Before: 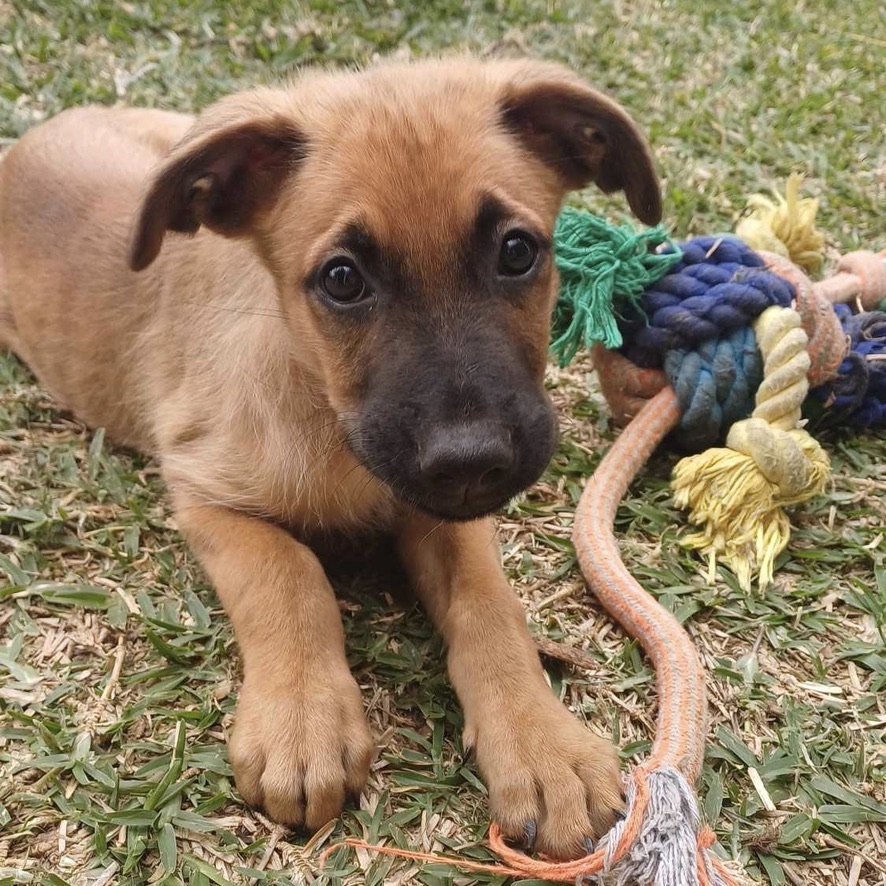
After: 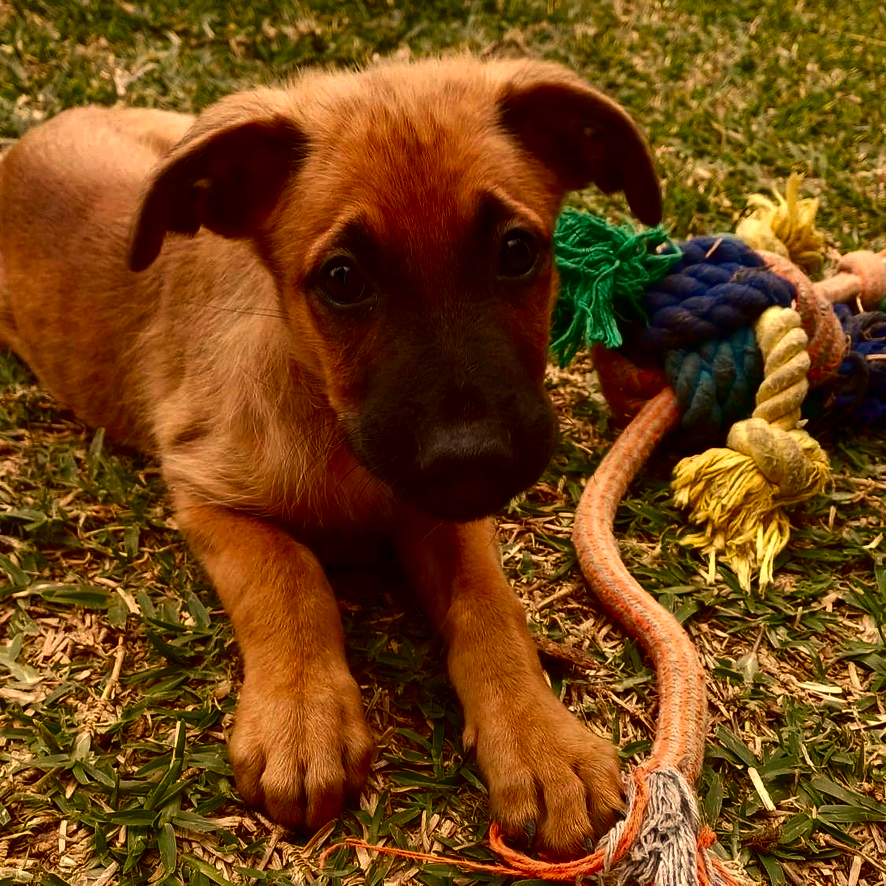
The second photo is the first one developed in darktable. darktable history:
rgb levels: preserve colors max RGB
white balance: red 1.123, blue 0.83
contrast brightness saturation: contrast 0.09, brightness -0.59, saturation 0.17
